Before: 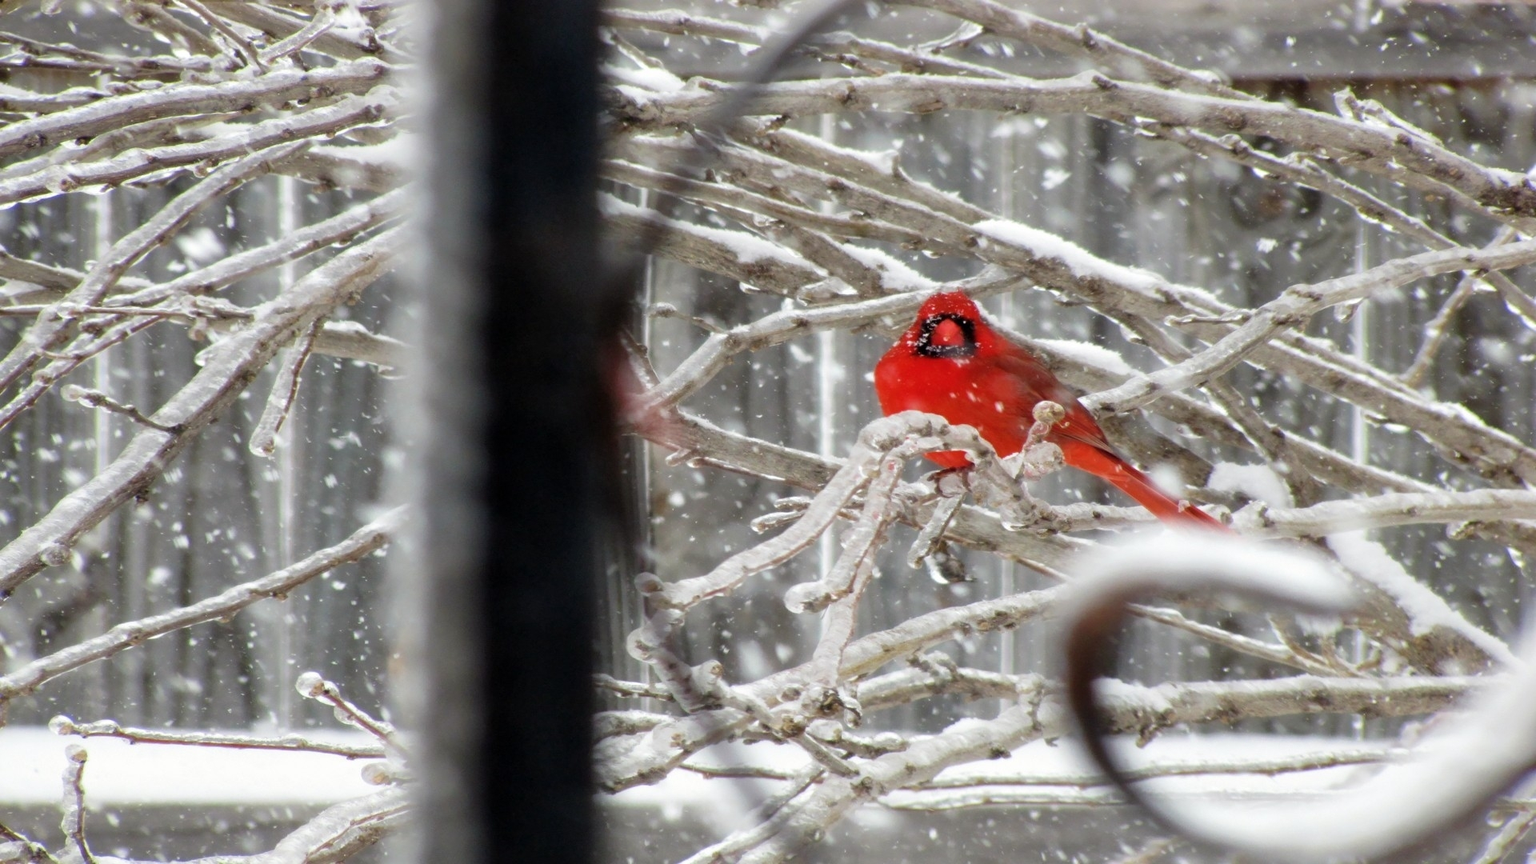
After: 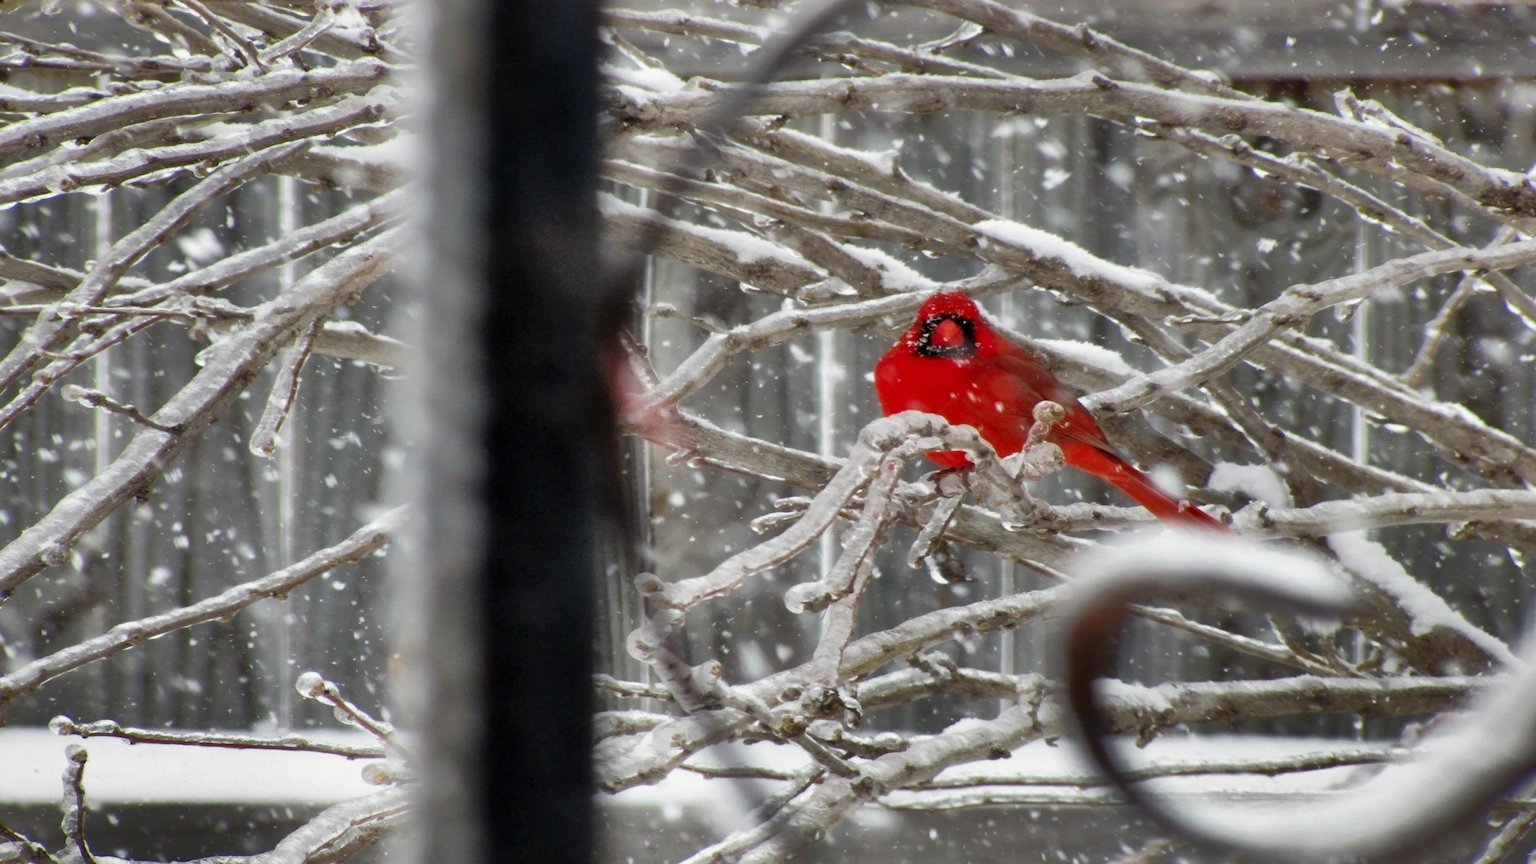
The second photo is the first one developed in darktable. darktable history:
shadows and highlights: radius 123.59, shadows 99.62, white point adjustment -2.92, highlights -99.51, soften with gaussian
